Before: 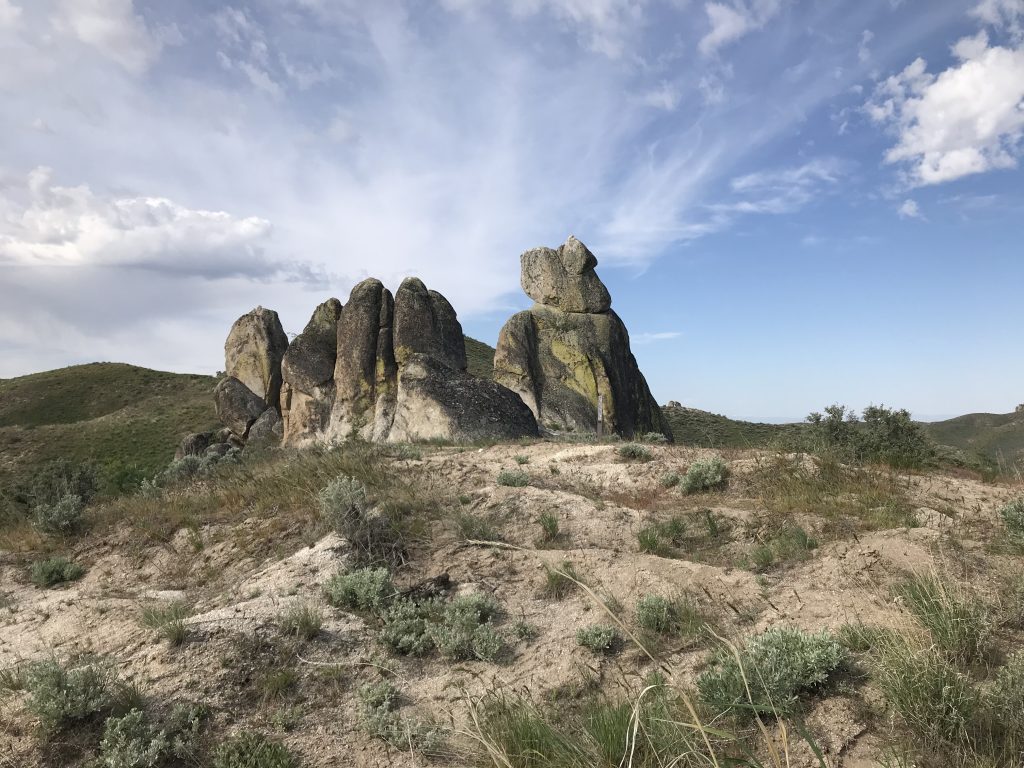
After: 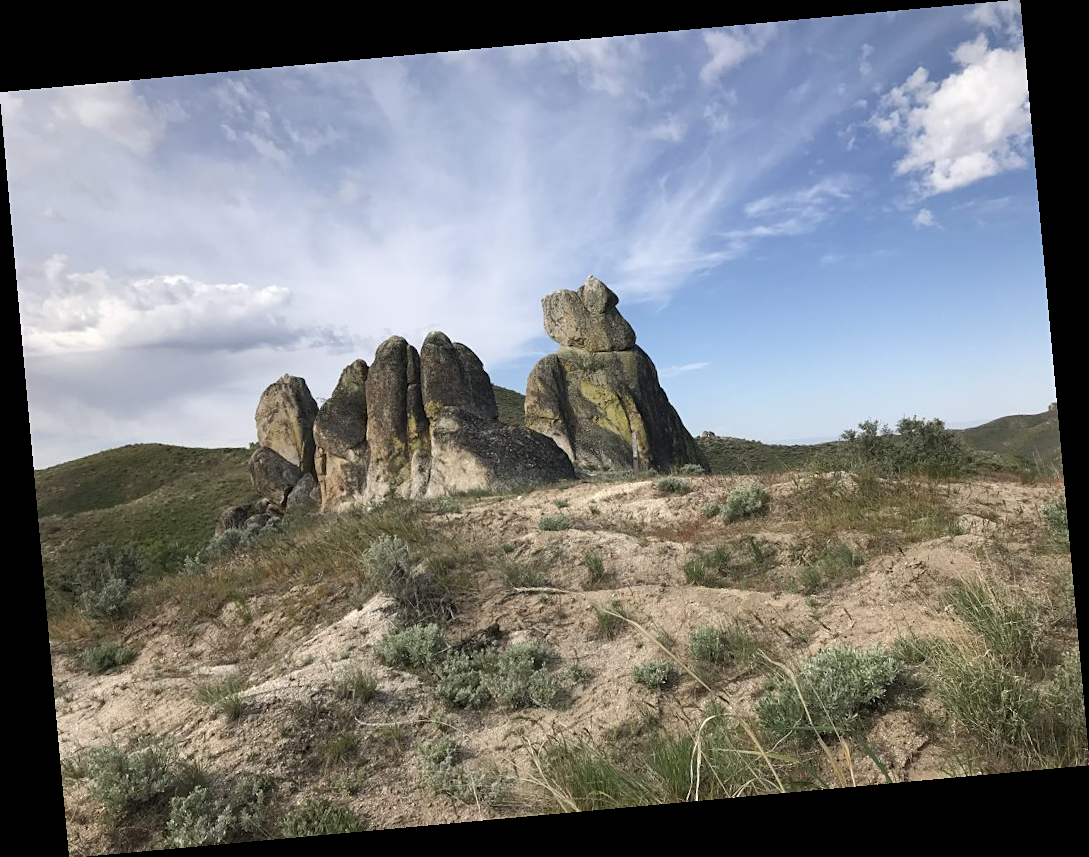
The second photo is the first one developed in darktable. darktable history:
color zones: curves: ch1 [(0, 0.525) (0.143, 0.556) (0.286, 0.52) (0.429, 0.5) (0.571, 0.5) (0.714, 0.5) (0.857, 0.503) (1, 0.525)]
rotate and perspective: rotation -5.2°, automatic cropping off
sharpen: amount 0.2
